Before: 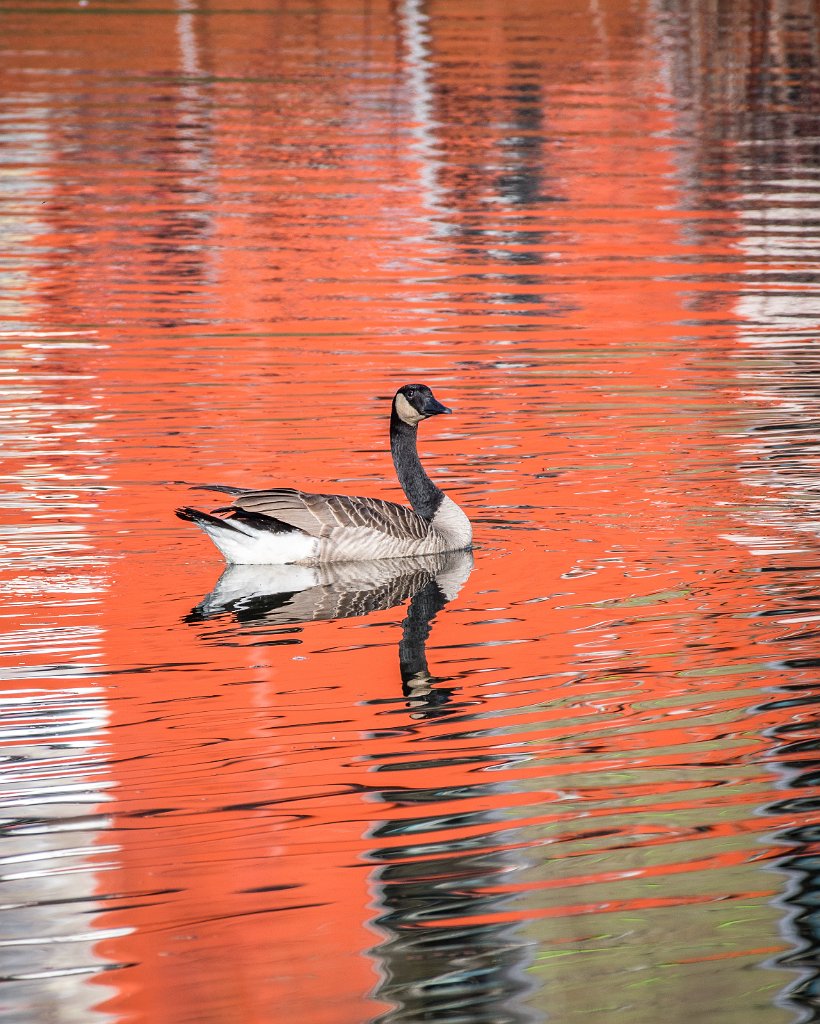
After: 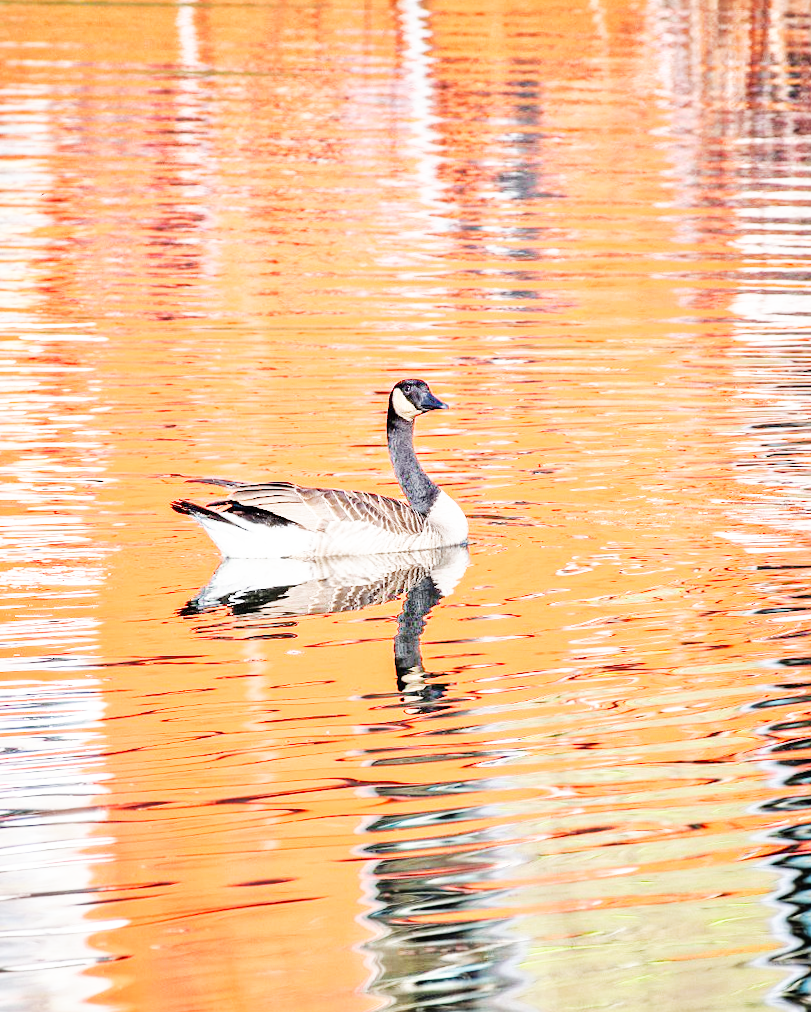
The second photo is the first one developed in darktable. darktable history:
crop and rotate: angle -0.5°
base curve: curves: ch0 [(0, 0) (0.007, 0.004) (0.027, 0.03) (0.046, 0.07) (0.207, 0.54) (0.442, 0.872) (0.673, 0.972) (1, 1)], preserve colors none
tone equalizer: -7 EV 0.15 EV, -6 EV 0.6 EV, -5 EV 1.15 EV, -4 EV 1.33 EV, -3 EV 1.15 EV, -2 EV 0.6 EV, -1 EV 0.15 EV, mask exposure compensation -0.5 EV
